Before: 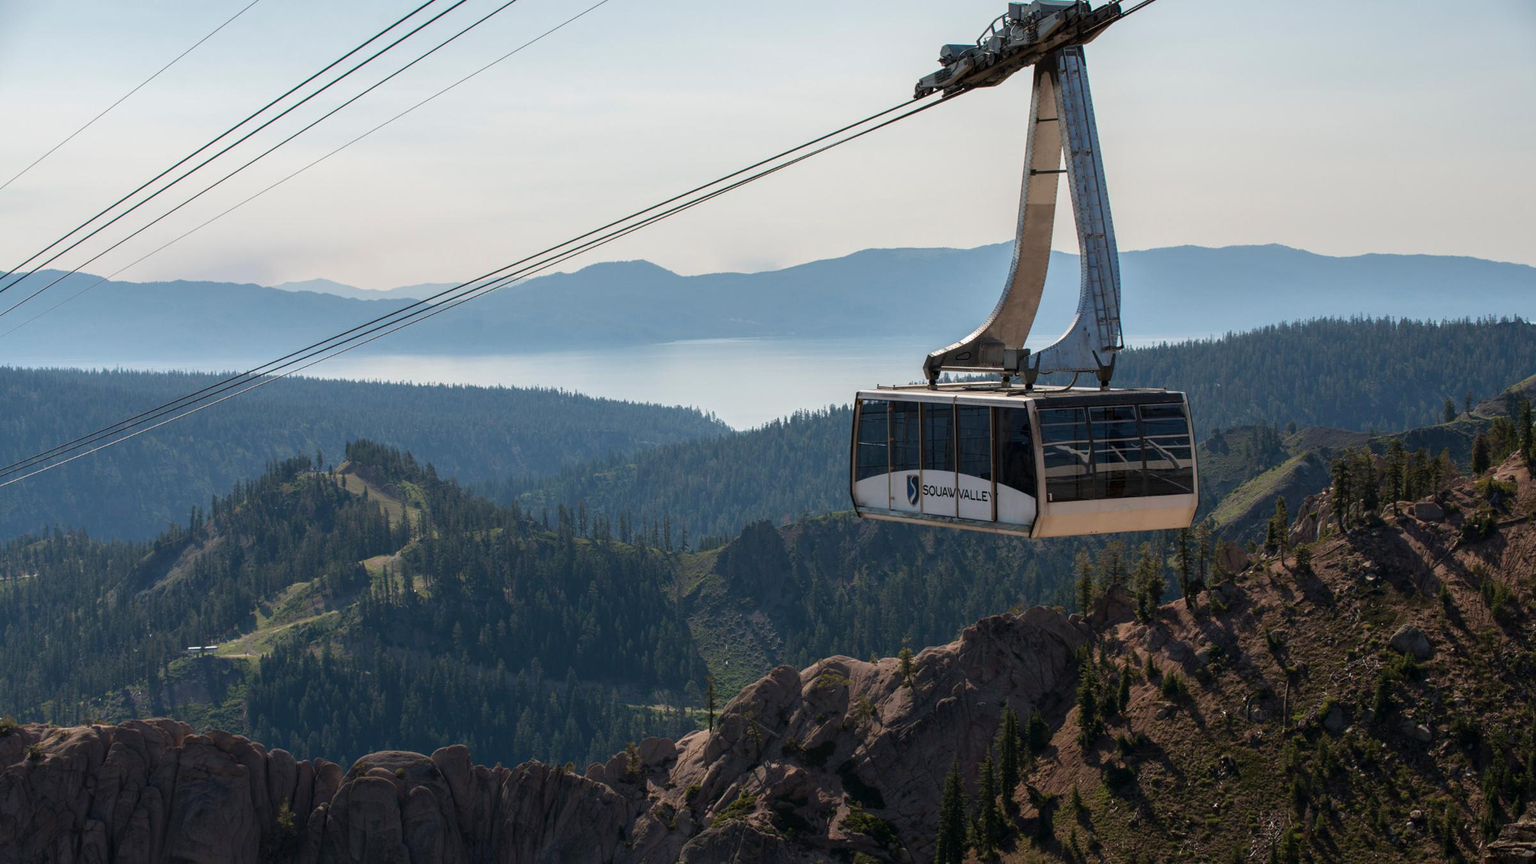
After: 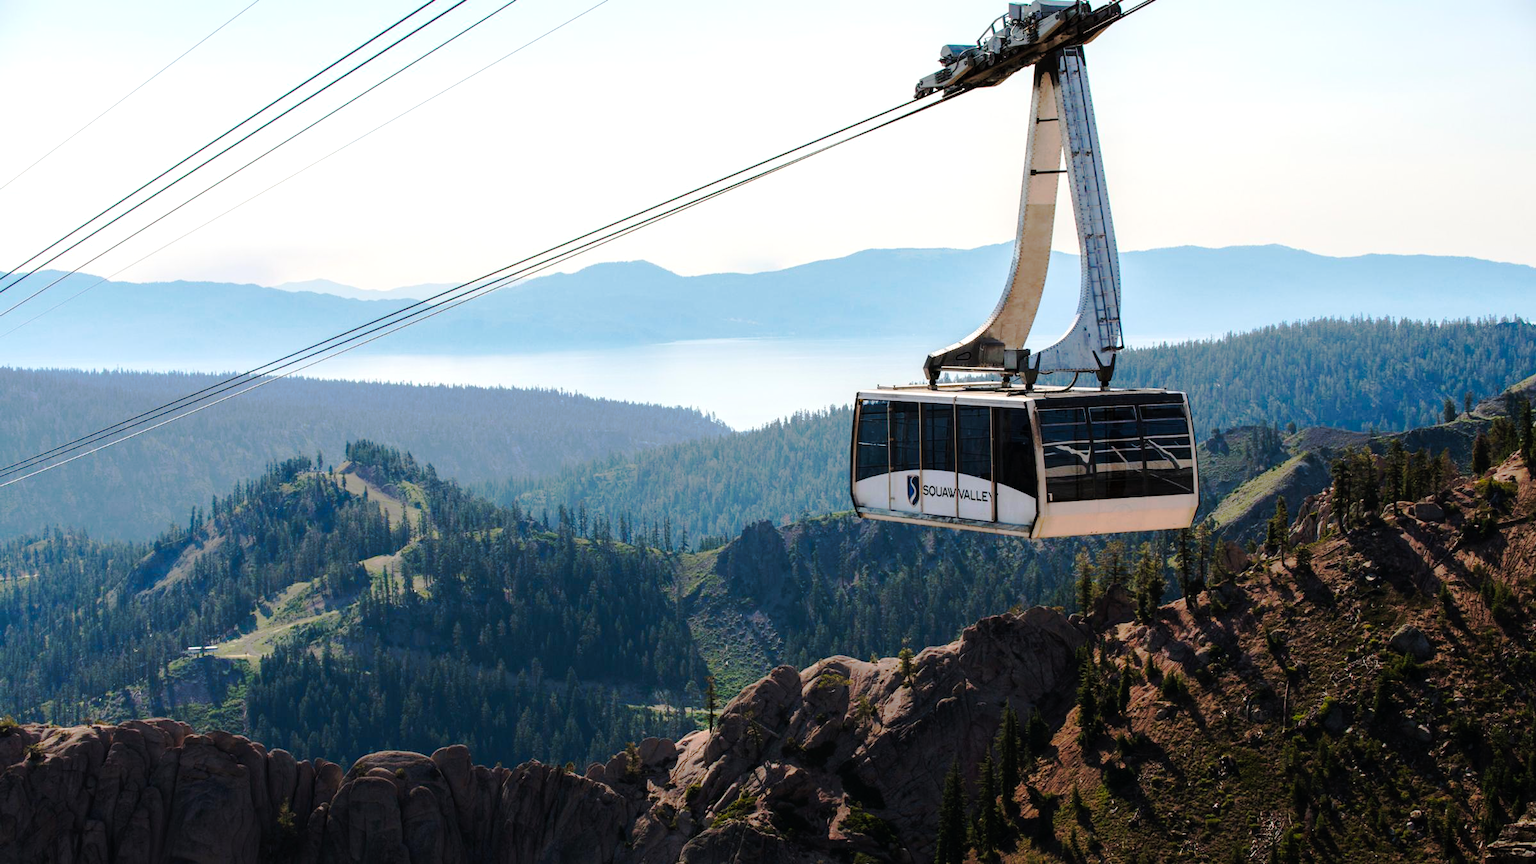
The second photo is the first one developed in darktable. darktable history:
exposure: exposure 0.014 EV, compensate exposure bias true, compensate highlight preservation false
tone curve: curves: ch0 [(0, 0) (0.104, 0.061) (0.239, 0.201) (0.327, 0.317) (0.401, 0.443) (0.489, 0.566) (0.65, 0.68) (0.832, 0.858) (1, 0.977)]; ch1 [(0, 0) (0.161, 0.092) (0.35, 0.33) (0.379, 0.401) (0.447, 0.476) (0.495, 0.499) (0.515, 0.518) (0.534, 0.557) (0.602, 0.625) (0.712, 0.706) (1, 1)]; ch2 [(0, 0) (0.359, 0.372) (0.437, 0.437) (0.502, 0.501) (0.55, 0.534) (0.592, 0.601) (0.647, 0.64) (1, 1)], preserve colors none
contrast brightness saturation: contrast 0.072, brightness 0.083, saturation 0.182
tone equalizer: -8 EV -0.726 EV, -7 EV -0.706 EV, -6 EV -0.601 EV, -5 EV -0.393 EV, -3 EV 0.402 EV, -2 EV 0.6 EV, -1 EV 0.688 EV, +0 EV 0.774 EV, mask exposure compensation -0.495 EV
